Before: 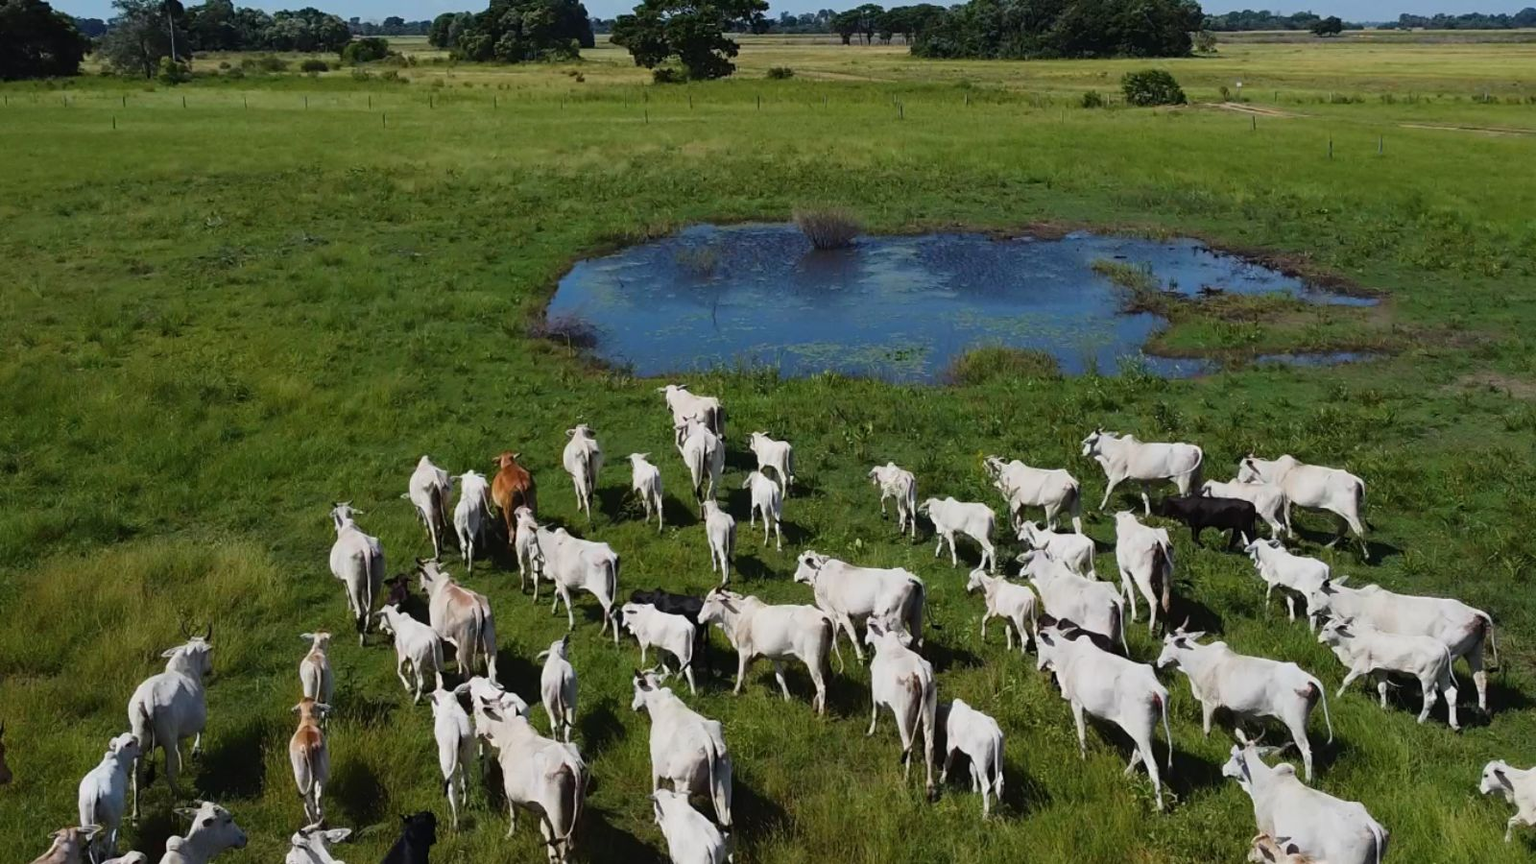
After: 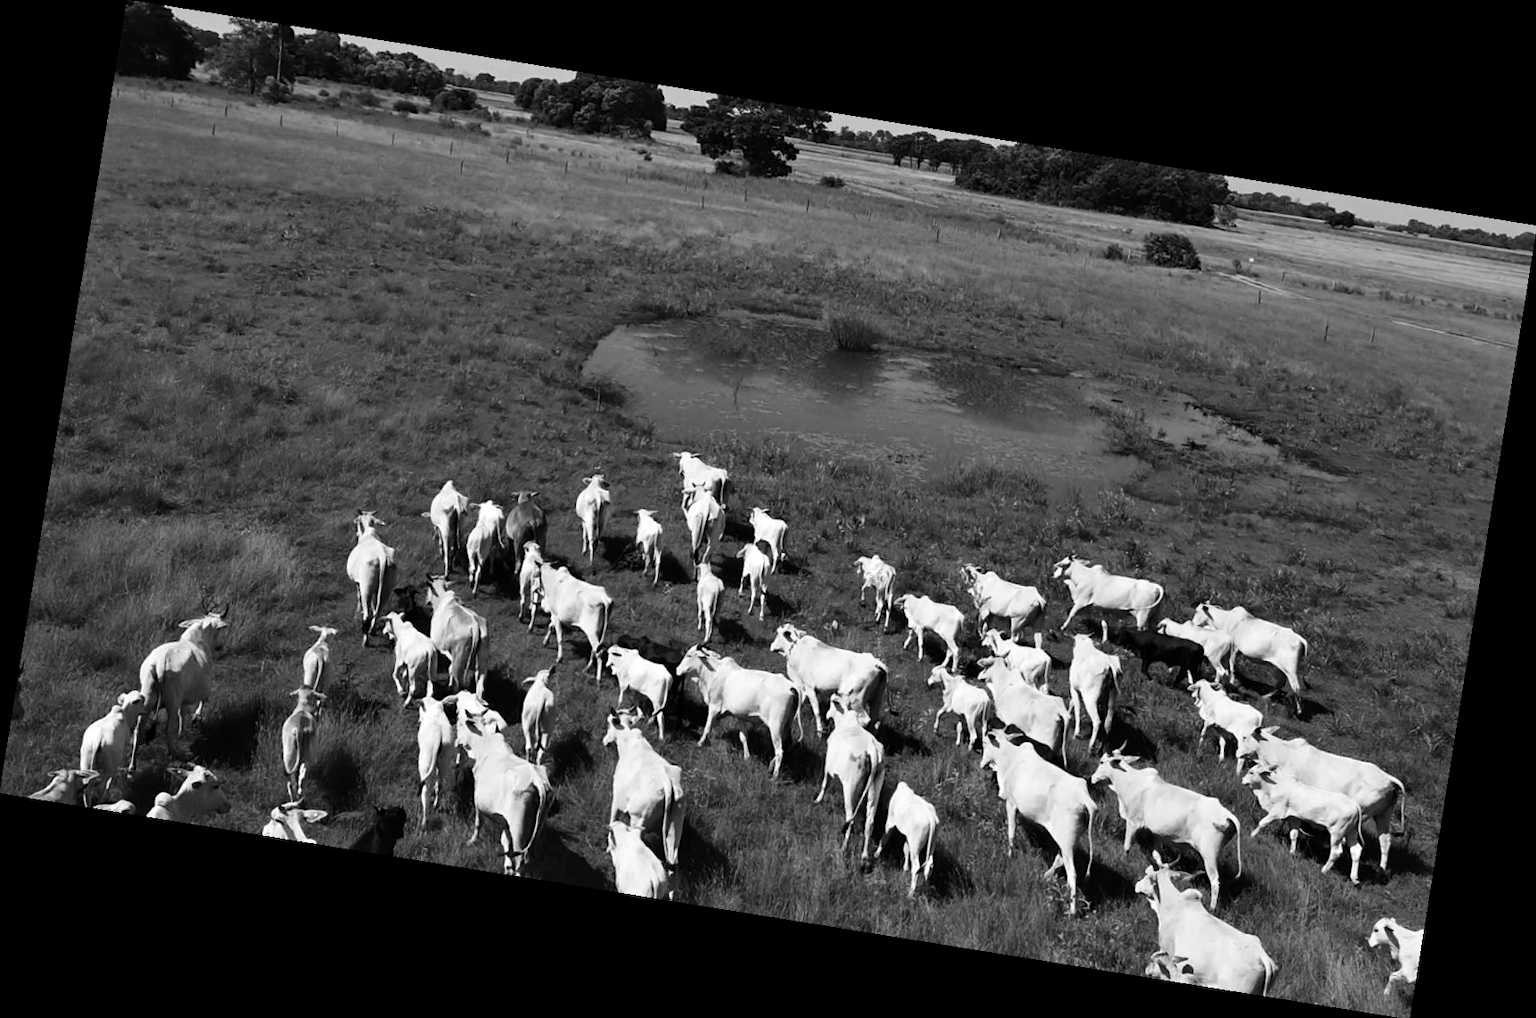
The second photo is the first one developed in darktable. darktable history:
contrast equalizer: octaves 7, y [[0.6 ×6], [0.55 ×6], [0 ×6], [0 ×6], [0 ×6]], mix 0.2
monochrome: on, module defaults
tone equalizer: -8 EV -0.417 EV, -7 EV -0.389 EV, -6 EV -0.333 EV, -5 EV -0.222 EV, -3 EV 0.222 EV, -2 EV 0.333 EV, -1 EV 0.389 EV, +0 EV 0.417 EV, edges refinement/feathering 500, mask exposure compensation -1.57 EV, preserve details no
rotate and perspective: rotation 9.12°, automatic cropping off
